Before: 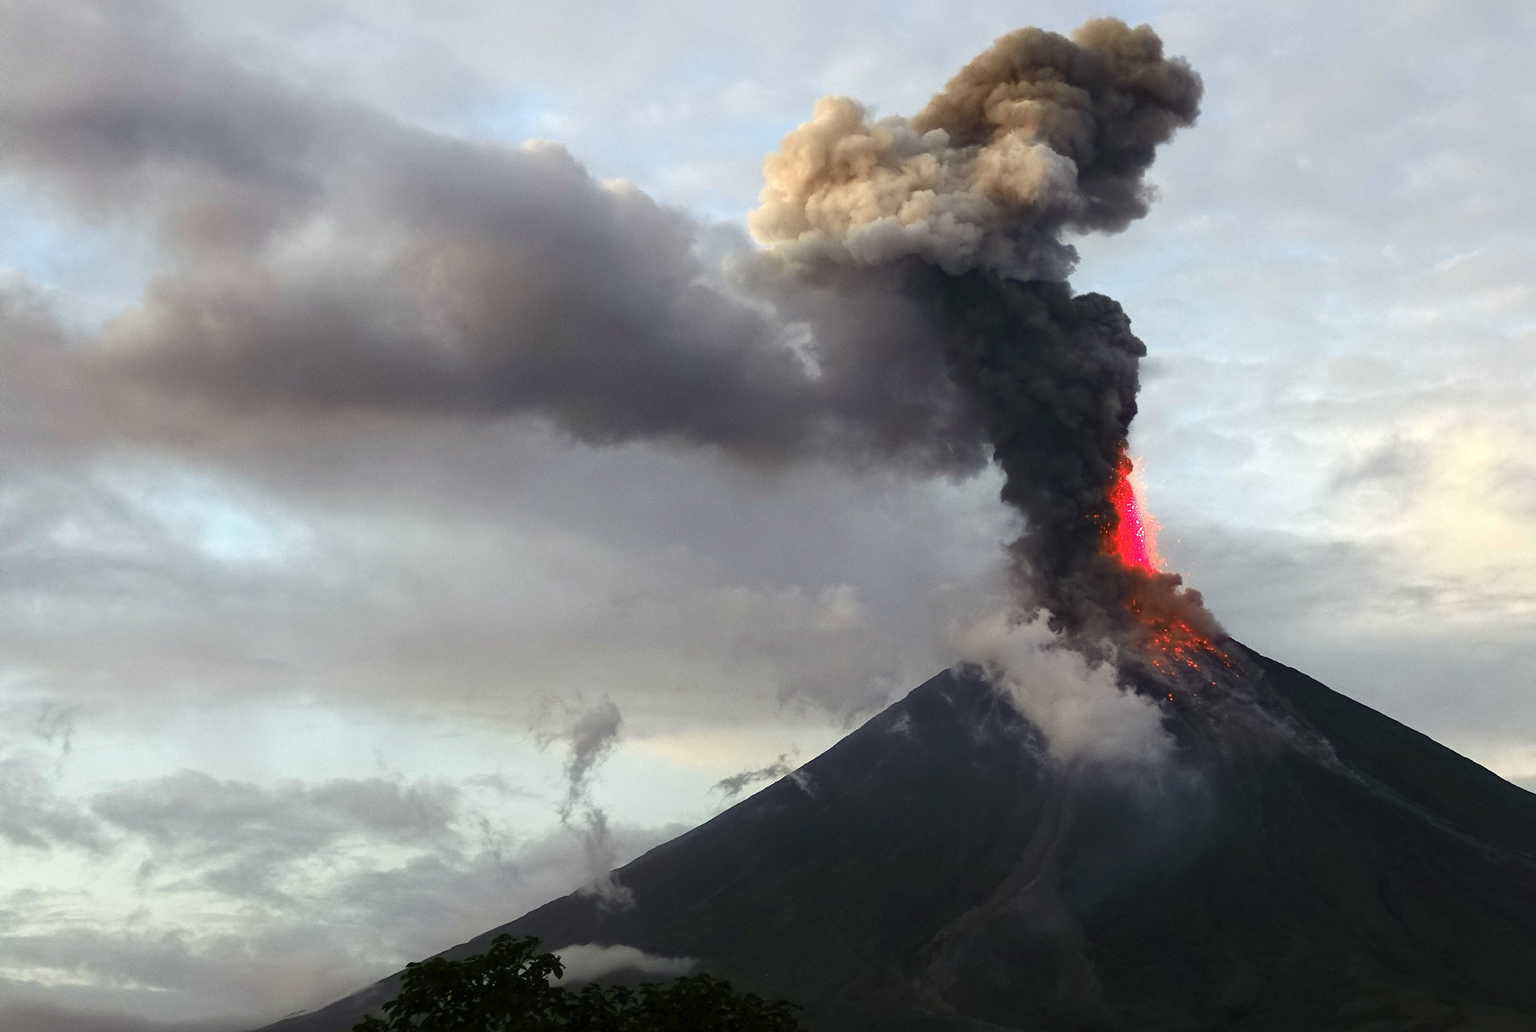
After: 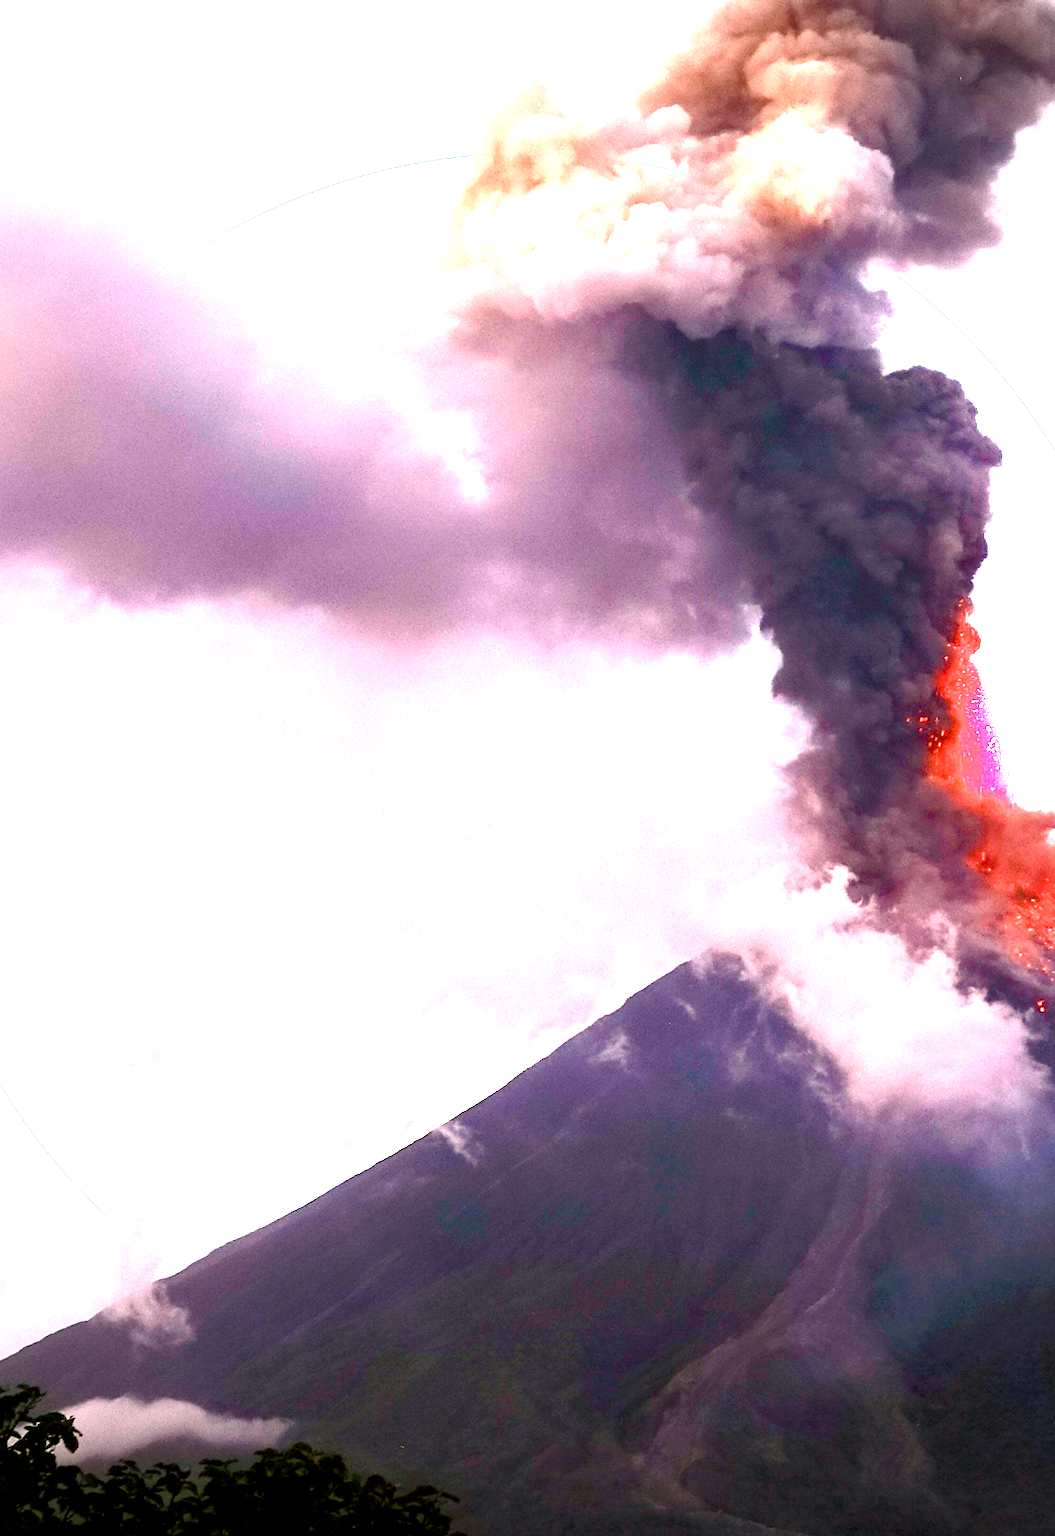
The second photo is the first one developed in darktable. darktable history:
white balance: red 1.188, blue 1.11
exposure: black level correction 0.001, exposure 2 EV, compensate highlight preservation false
crop: left 33.452%, top 6.025%, right 23.155%
vignetting: unbound false
color balance rgb: perceptual saturation grading › global saturation 20%, perceptual saturation grading › highlights -25%, perceptual saturation grading › shadows 50%
